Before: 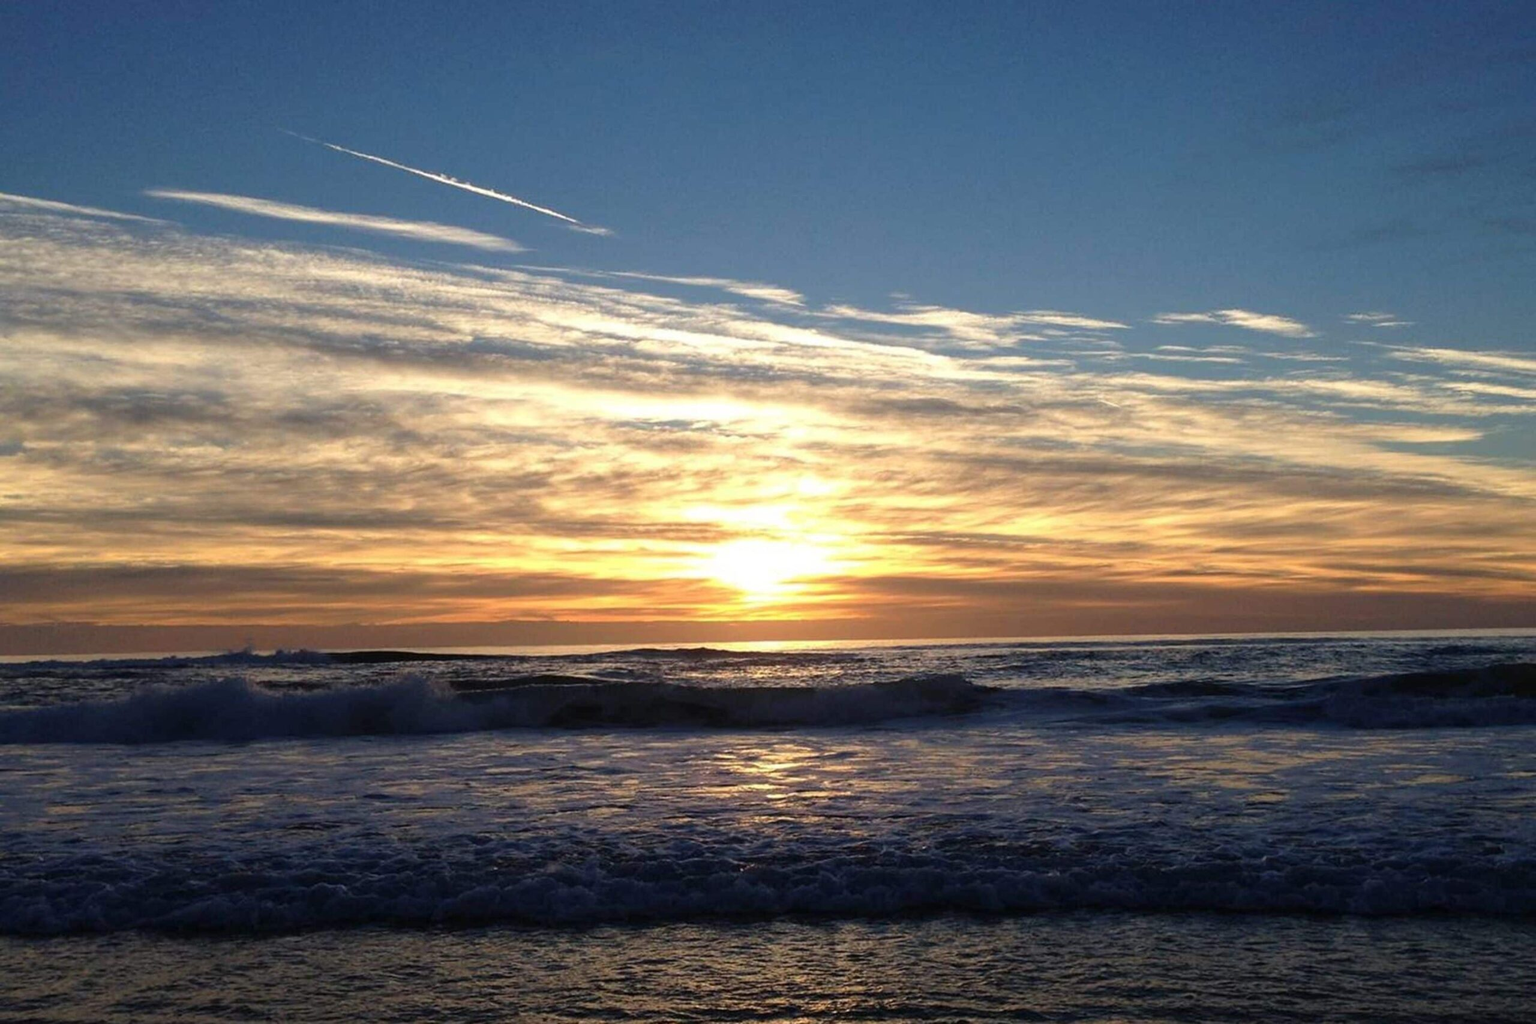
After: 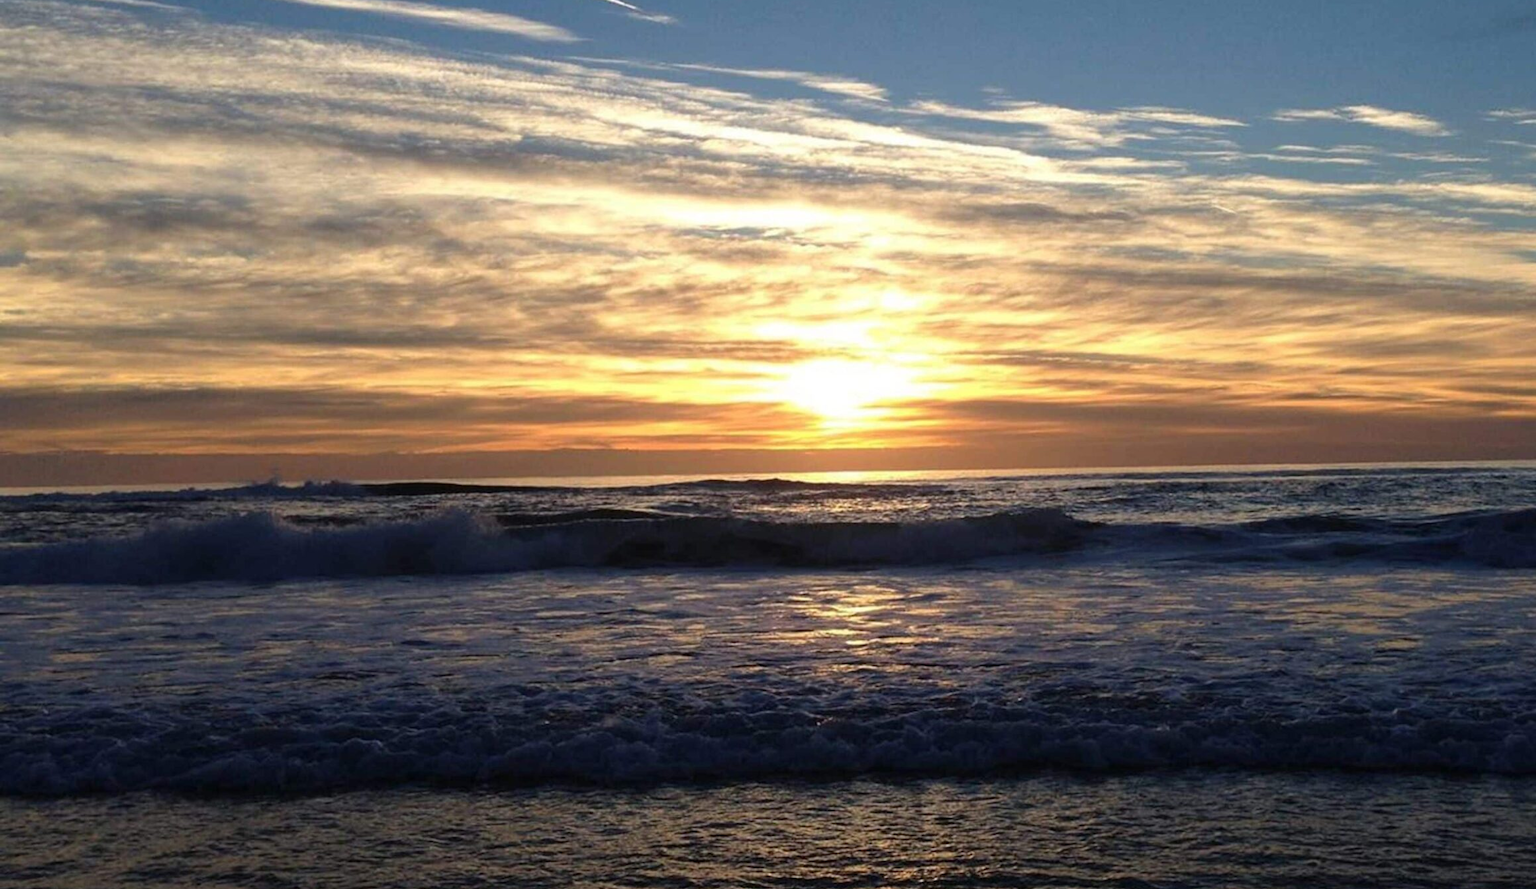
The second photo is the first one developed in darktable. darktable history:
crop: top 20.969%, right 9.375%, bottom 0.33%
